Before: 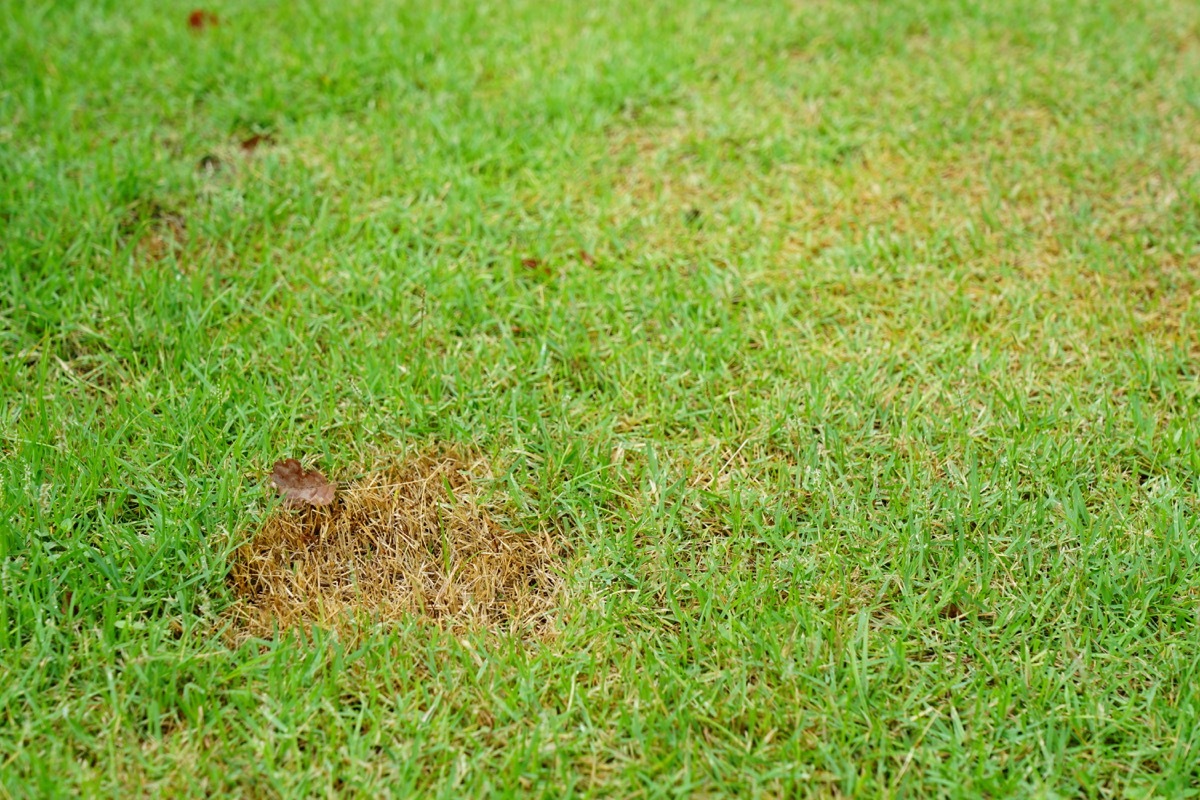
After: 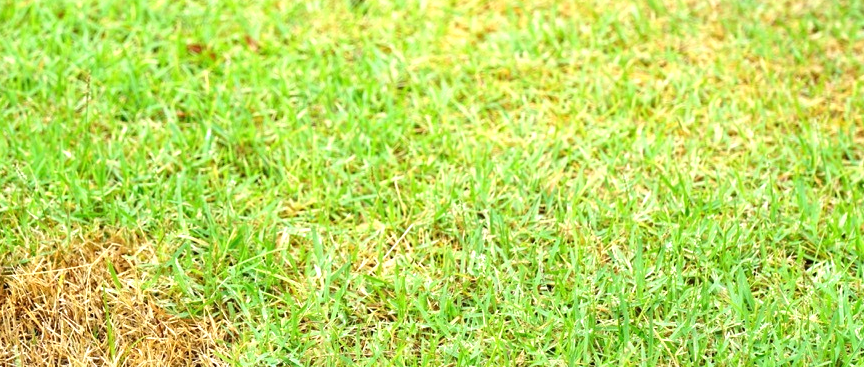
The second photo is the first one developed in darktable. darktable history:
exposure: exposure 1.16 EV, compensate exposure bias true, compensate highlight preservation false
crop and rotate: left 27.938%, top 27.046%, bottom 27.046%
